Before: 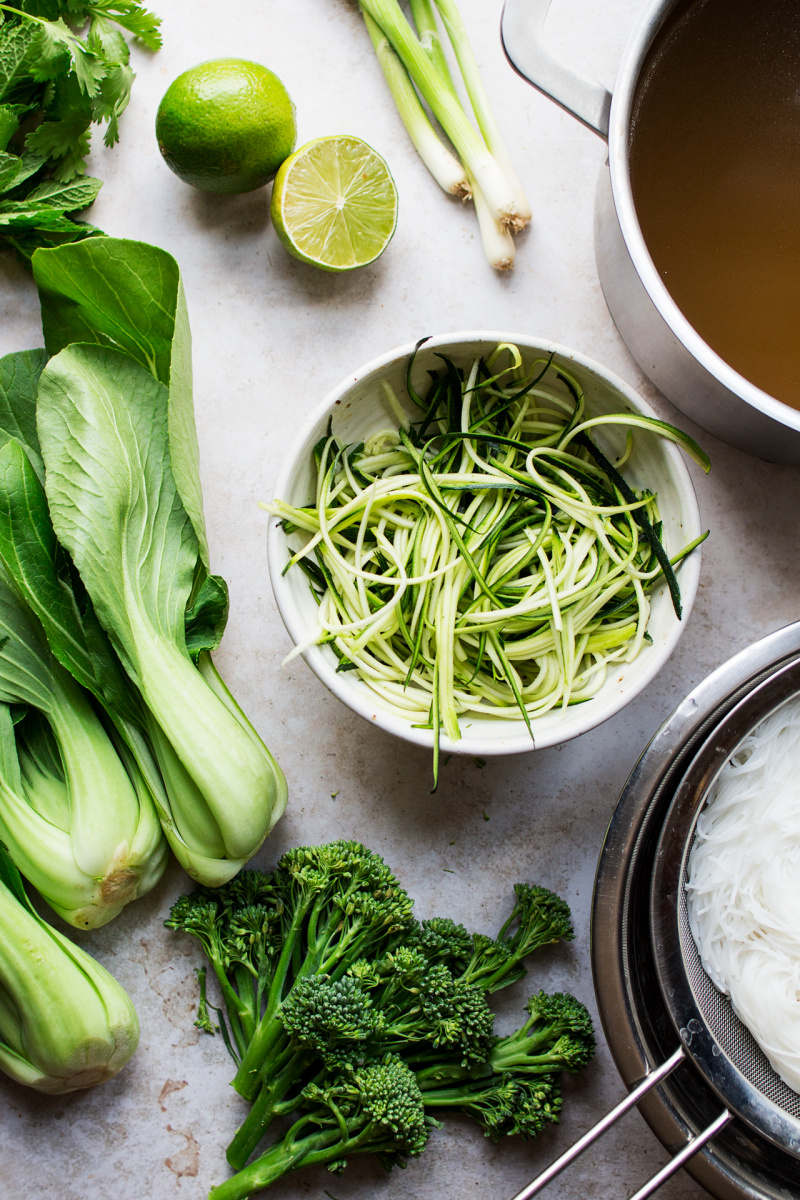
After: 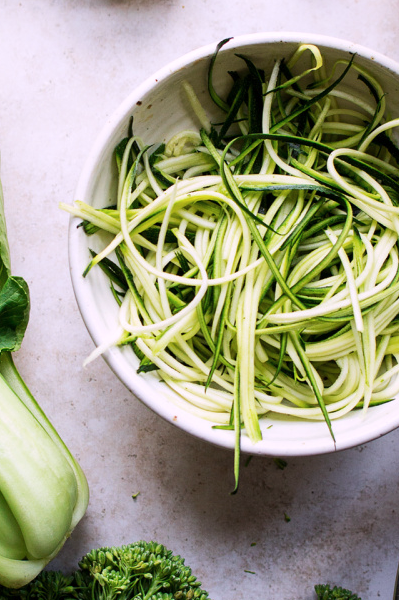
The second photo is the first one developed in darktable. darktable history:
white balance: red 1.05, blue 1.072
crop: left 25%, top 25%, right 25%, bottom 25%
contrast brightness saturation: saturation -0.05
